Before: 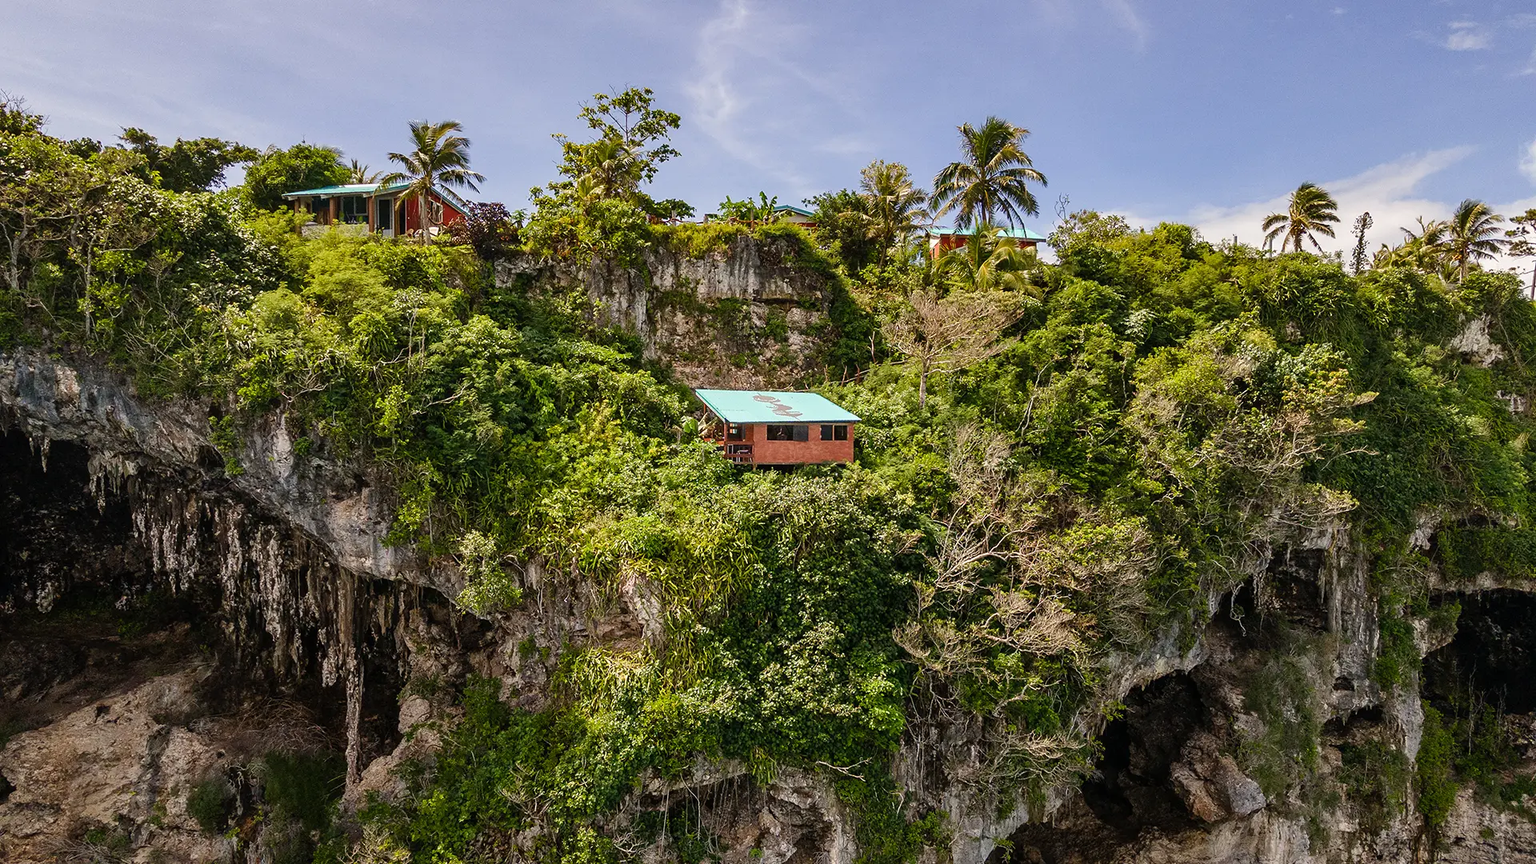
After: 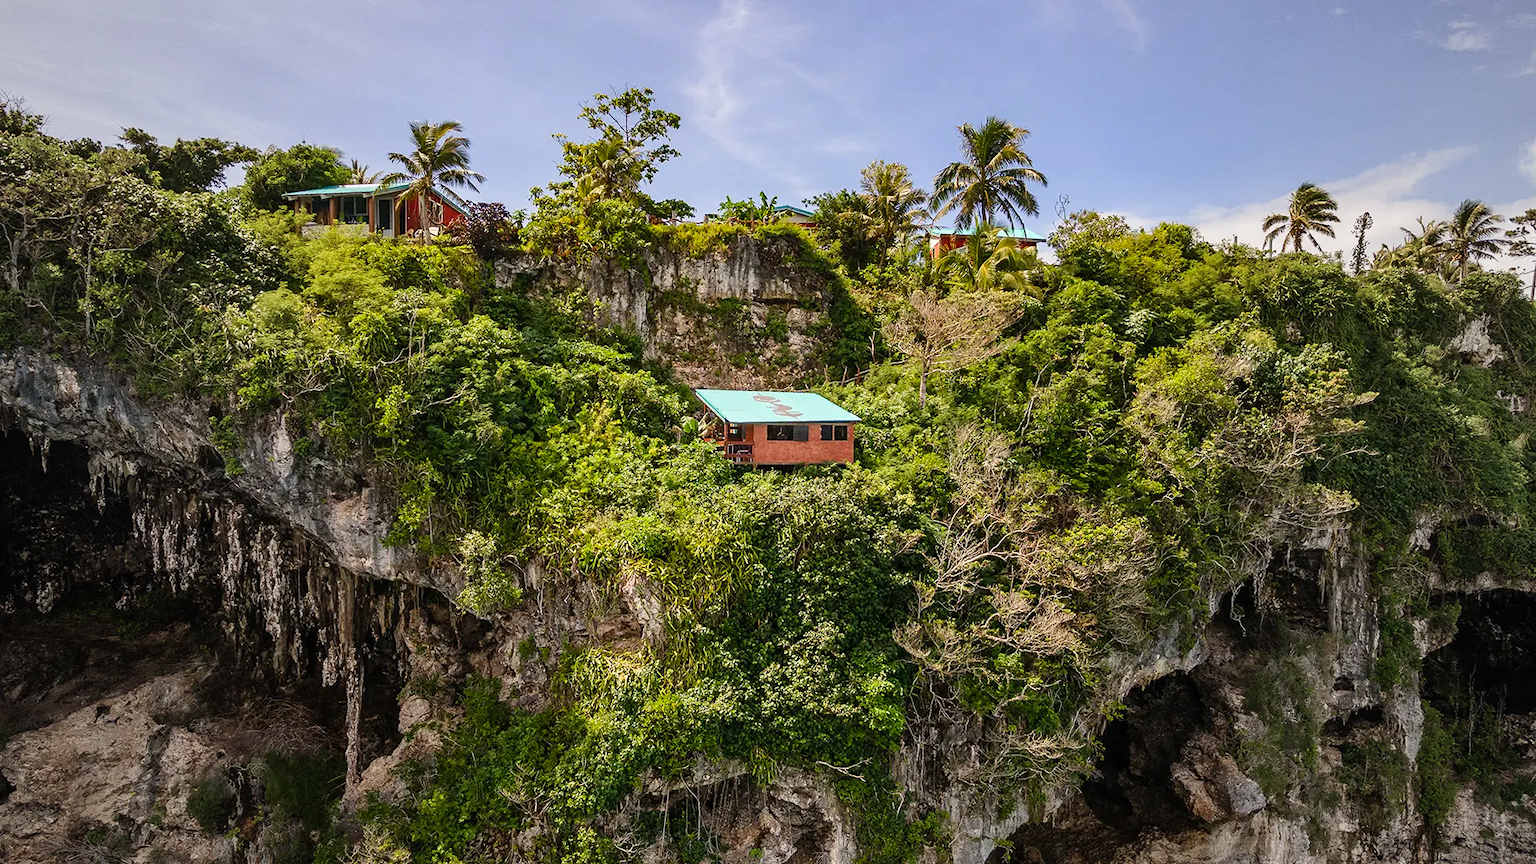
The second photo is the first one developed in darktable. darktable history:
vignetting: fall-off start 71.94%, fall-off radius 107.1%, brightness -0.28, width/height ratio 0.731
contrast brightness saturation: contrast 0.101, brightness 0.037, saturation 0.089
